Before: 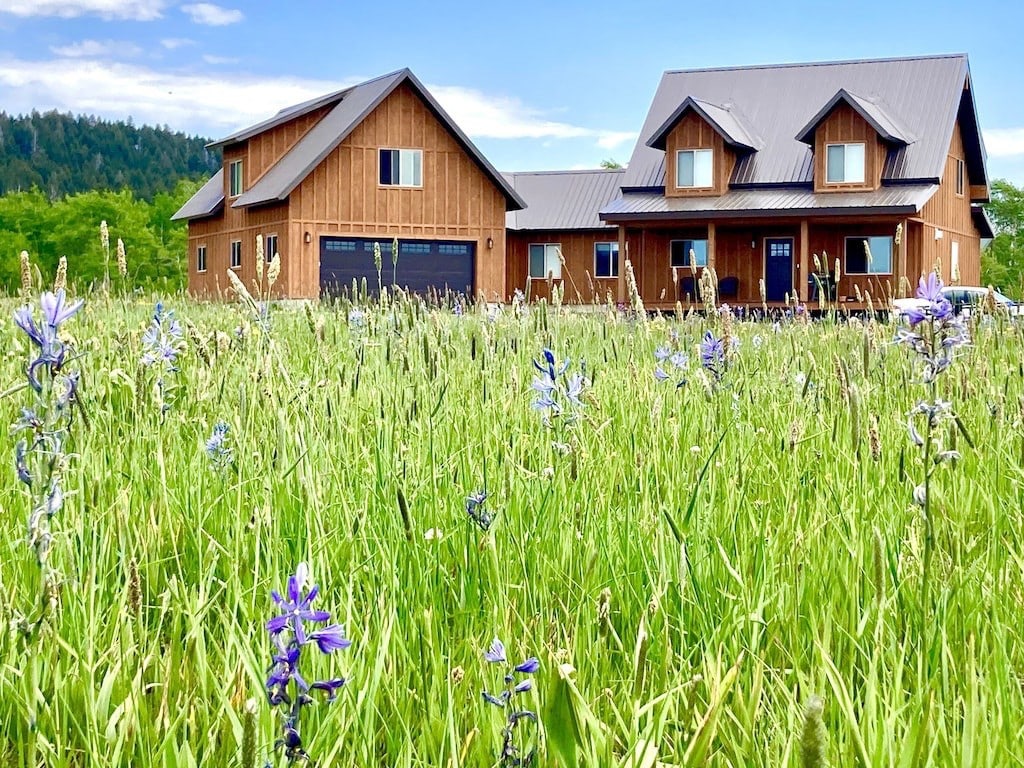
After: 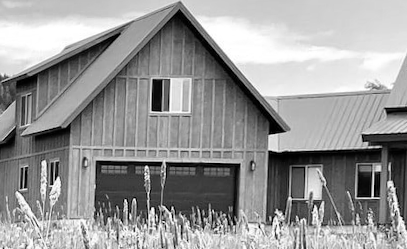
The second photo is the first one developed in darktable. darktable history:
monochrome: a 32, b 64, size 2.3, highlights 1
crop: left 15.452%, top 5.459%, right 43.956%, bottom 56.62%
rotate and perspective: rotation 1.69°, lens shift (vertical) -0.023, lens shift (horizontal) -0.291, crop left 0.025, crop right 0.988, crop top 0.092, crop bottom 0.842
